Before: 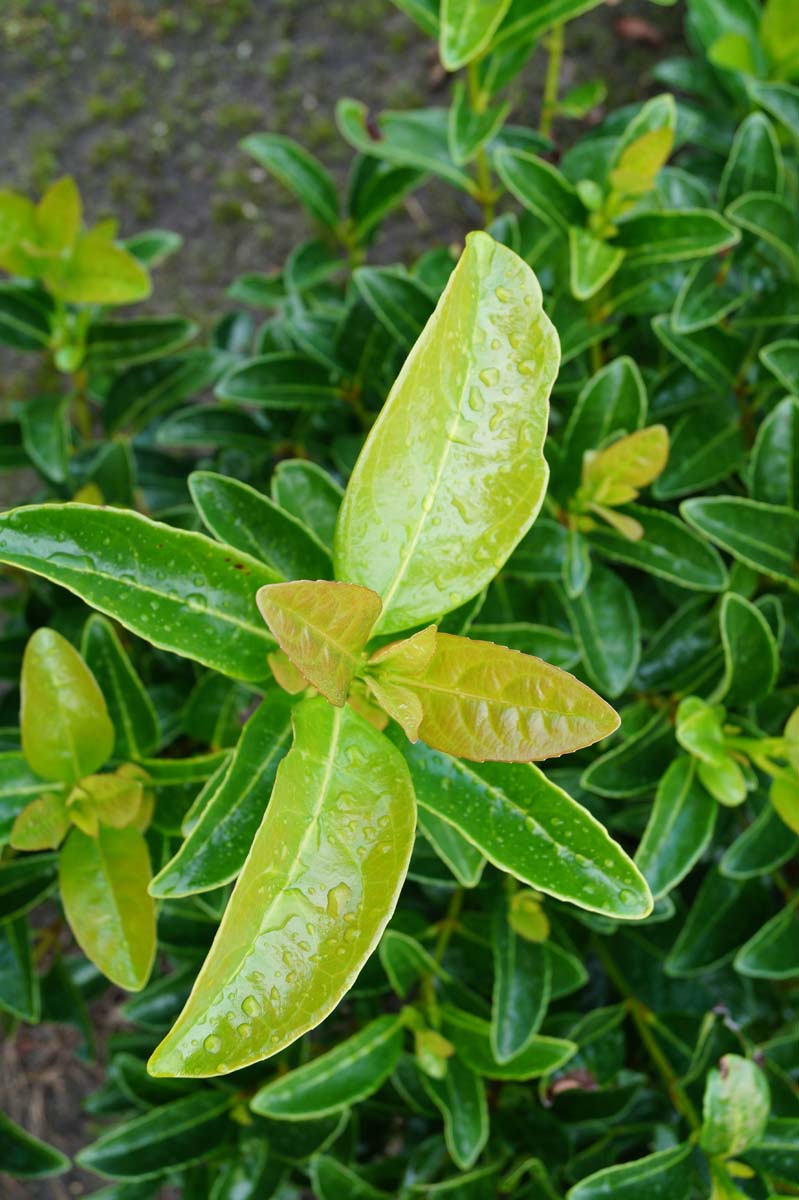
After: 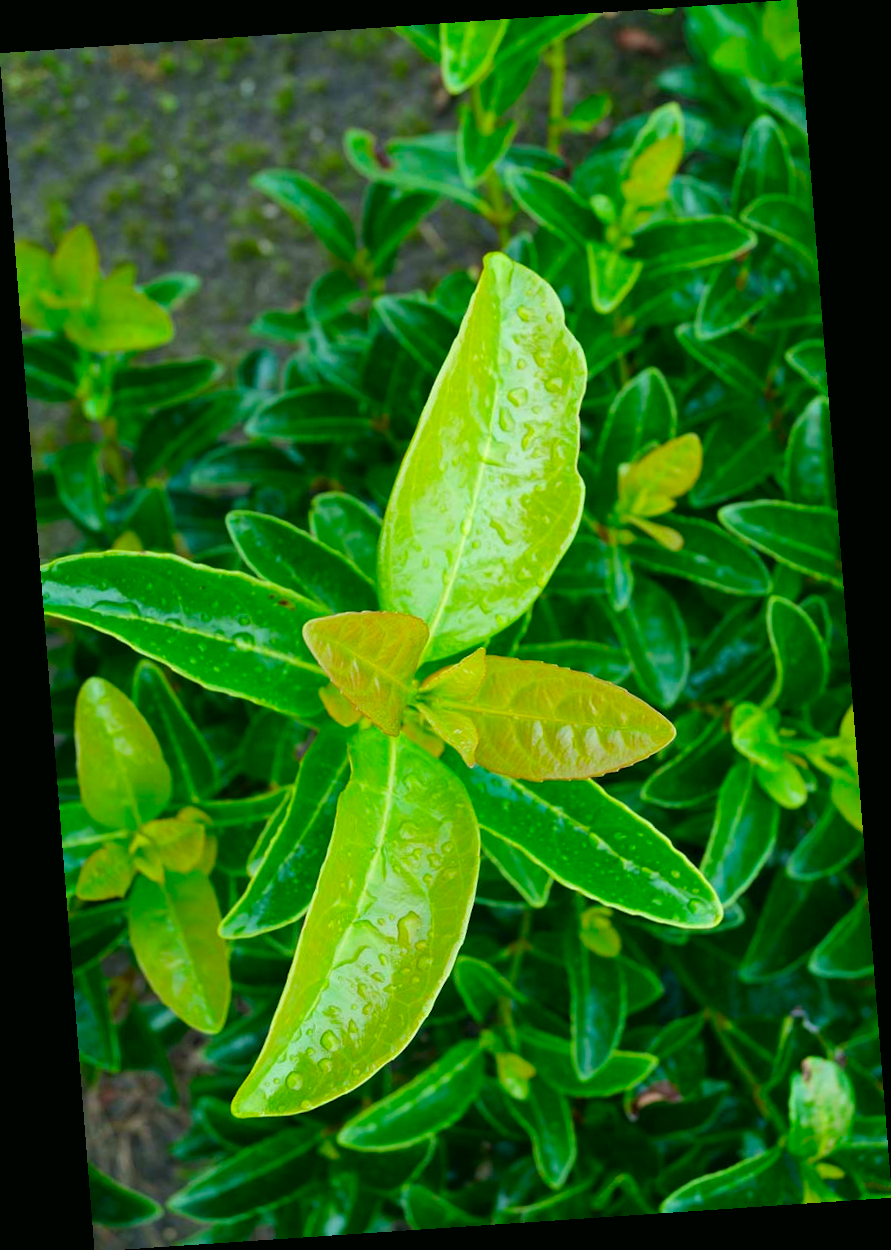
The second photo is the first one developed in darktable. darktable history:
rotate and perspective: rotation -4.2°, shear 0.006, automatic cropping off
color correction: highlights a* -7.33, highlights b* 1.26, shadows a* -3.55, saturation 1.4
